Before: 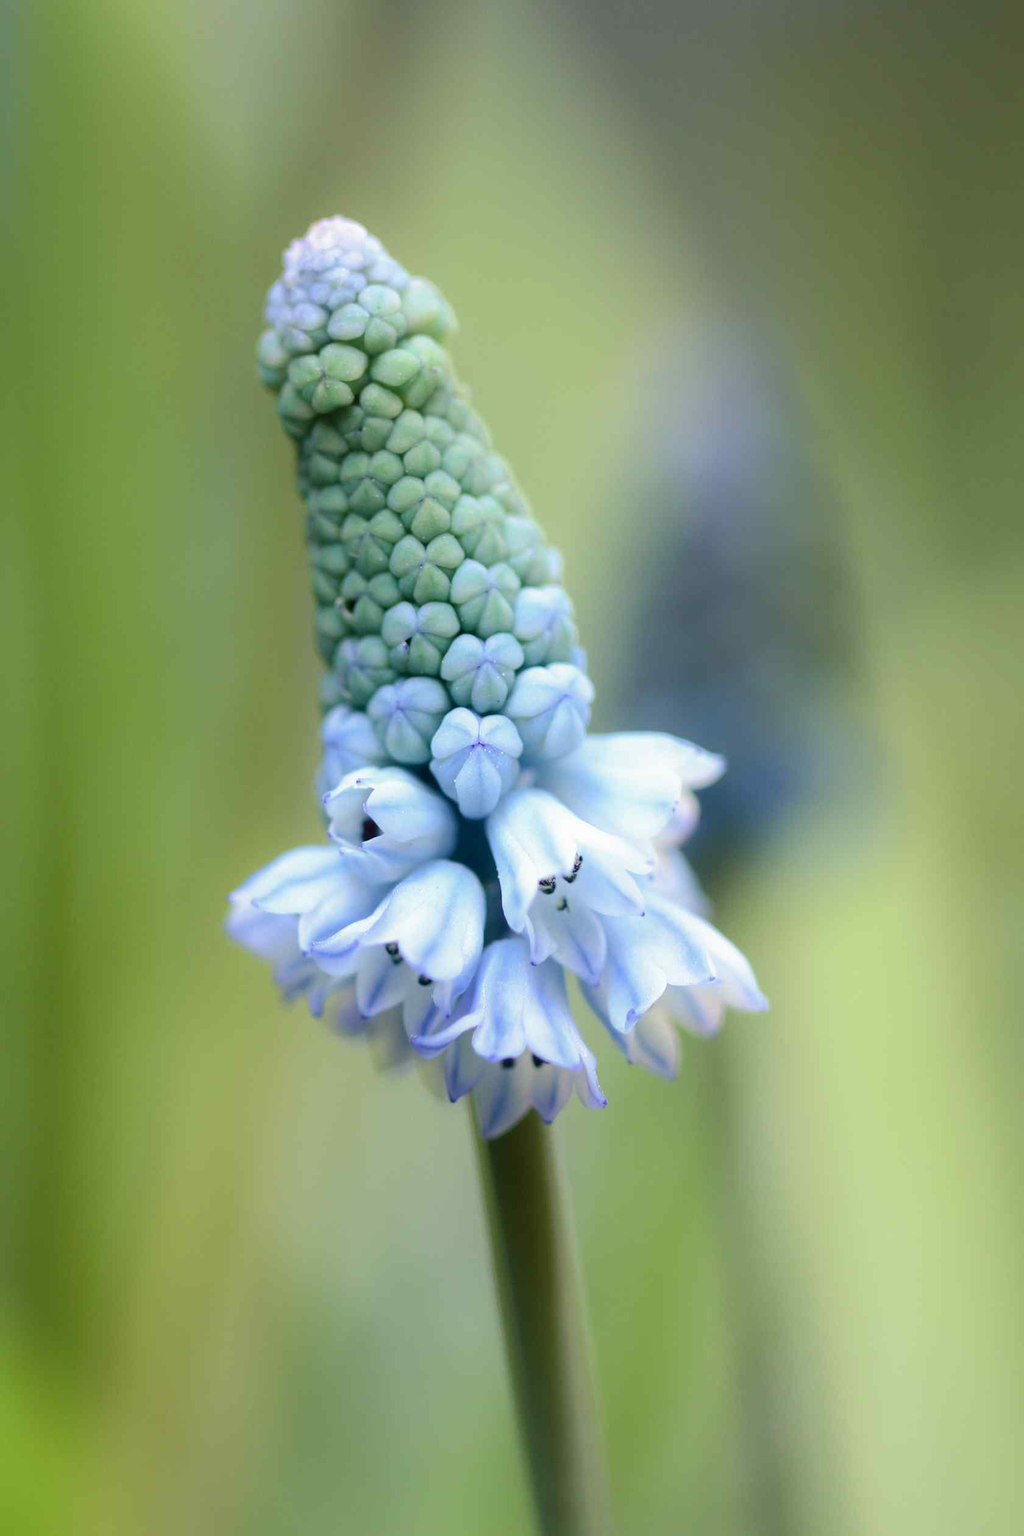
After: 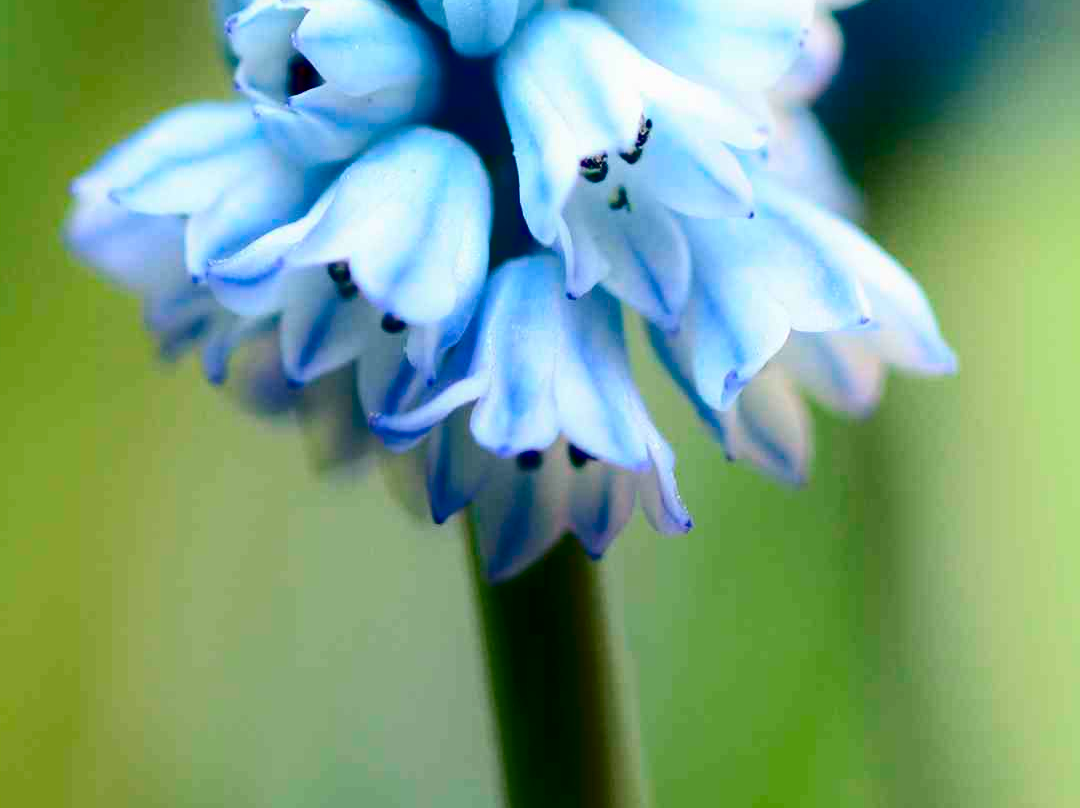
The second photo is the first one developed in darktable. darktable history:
crop: left 18.109%, top 51.004%, right 17.556%, bottom 16.9%
contrast brightness saturation: contrast 0.216, brightness -0.194, saturation 0.237
exposure: black level correction 0.017, exposure -0.008 EV, compensate highlight preservation false
